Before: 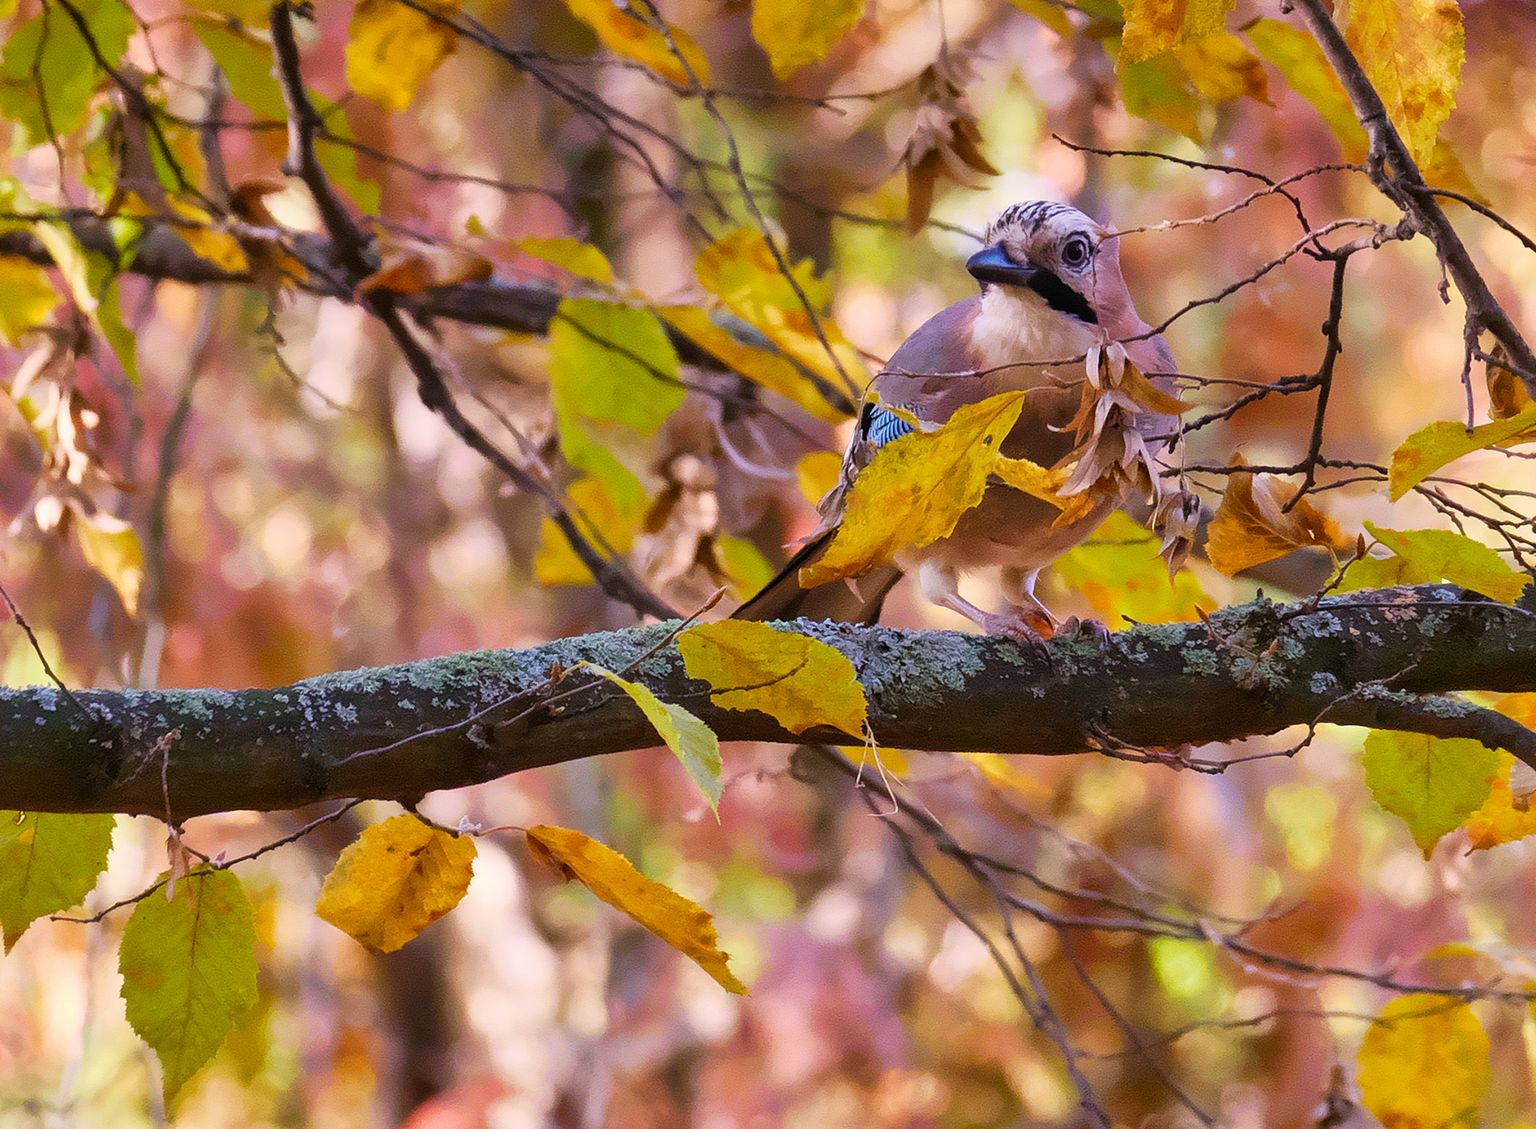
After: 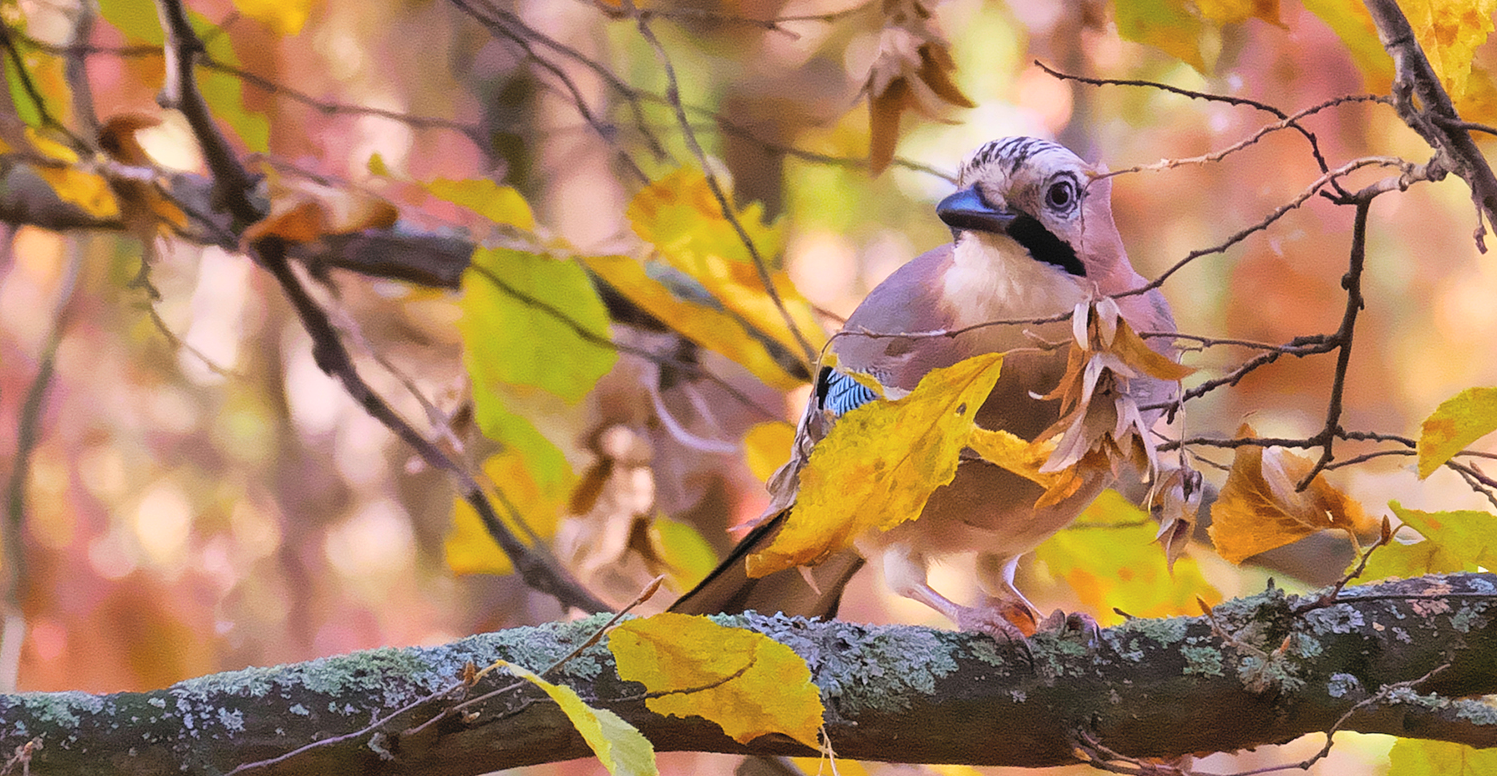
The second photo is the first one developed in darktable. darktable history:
crop and rotate: left 9.345%, top 7.22%, right 4.982%, bottom 32.331%
contrast brightness saturation: brightness 0.15
